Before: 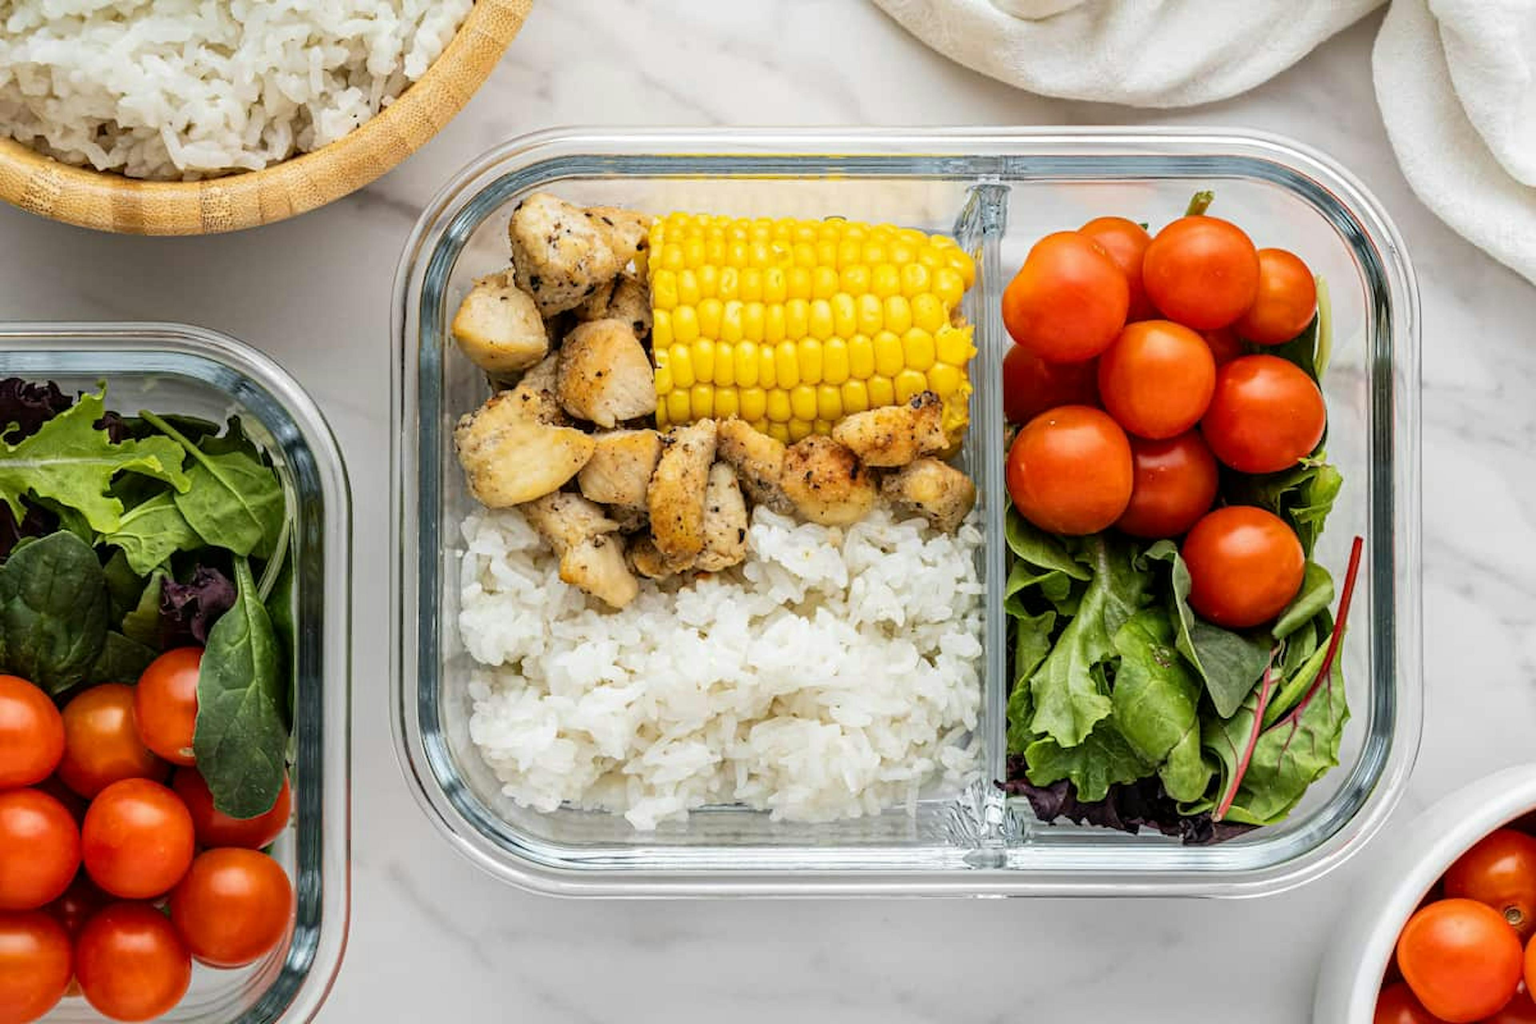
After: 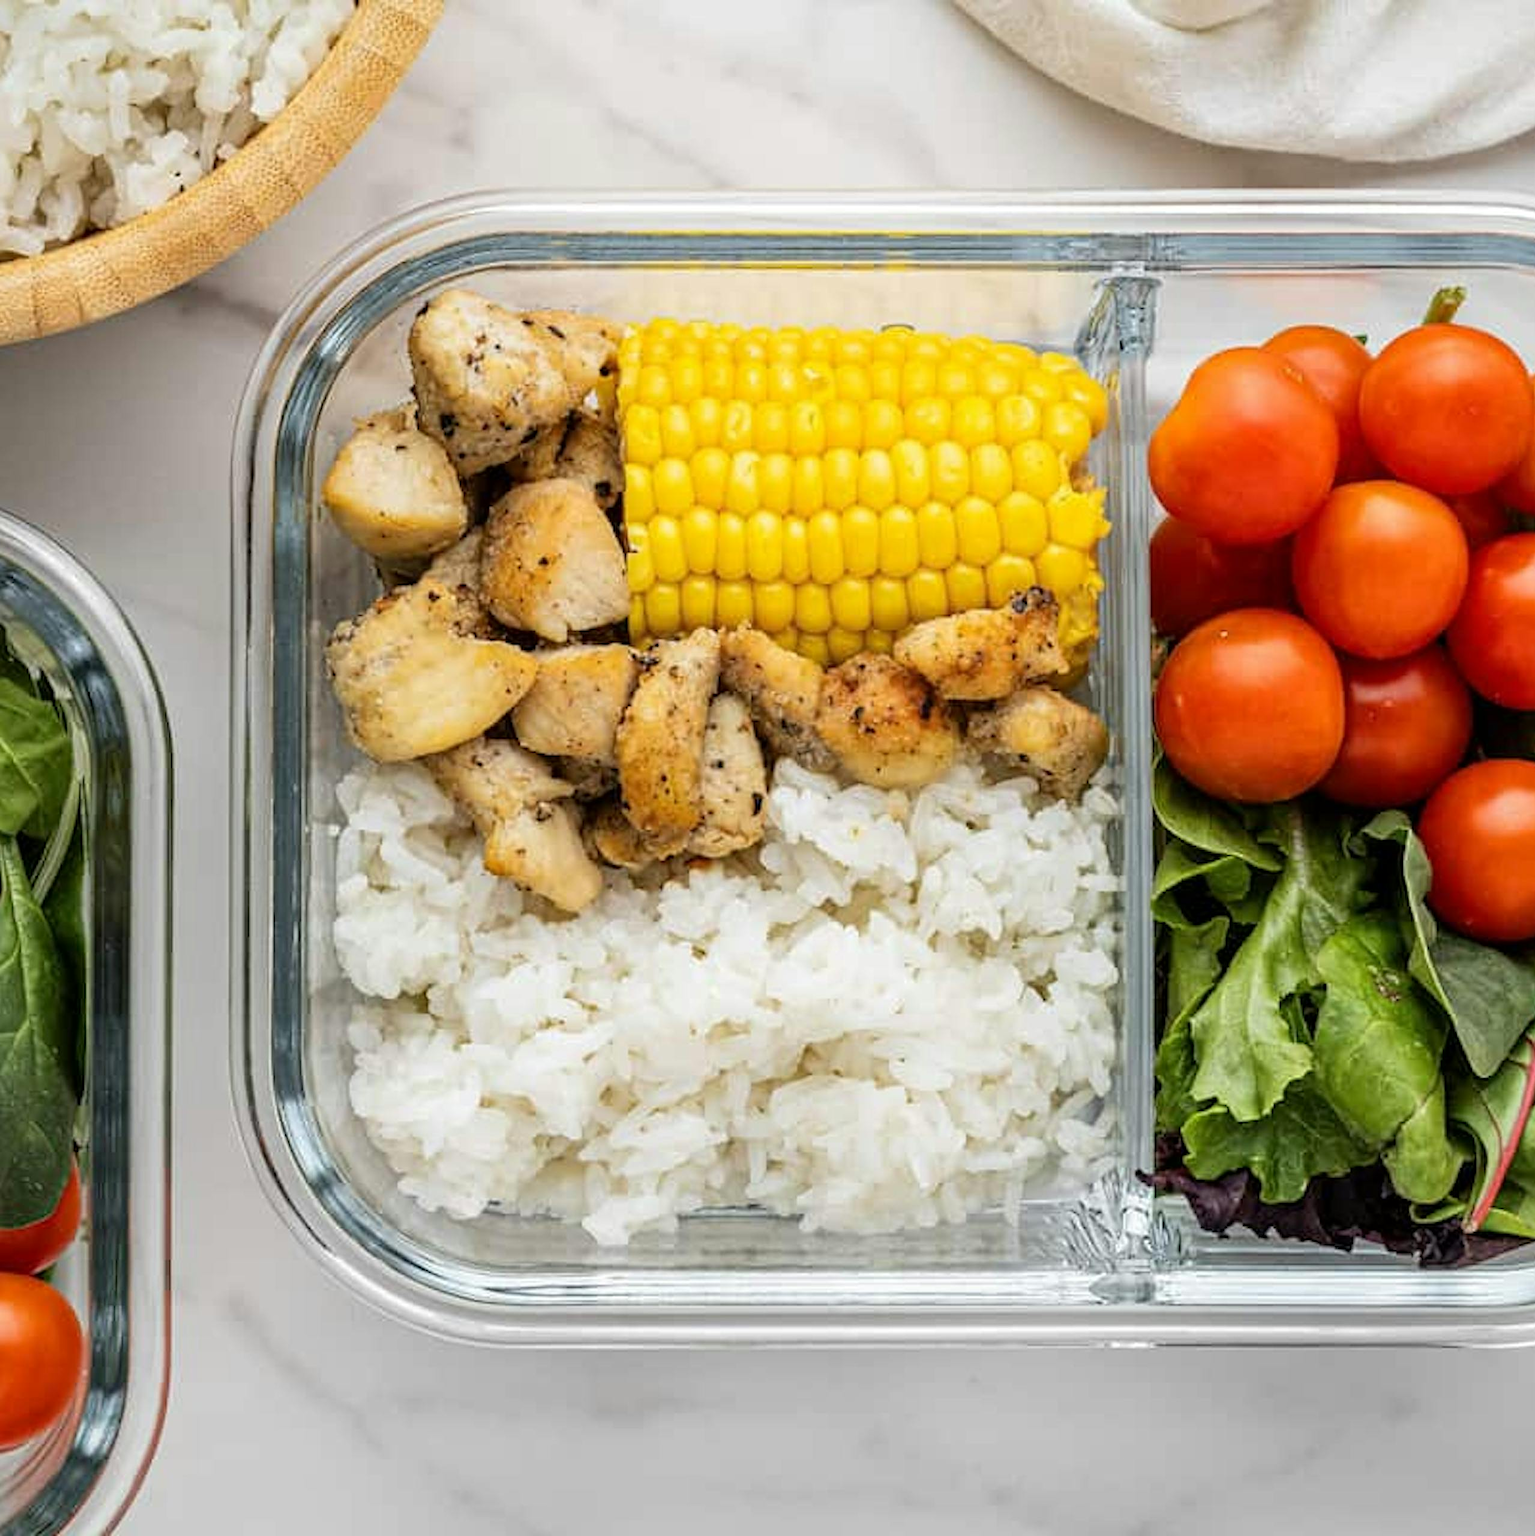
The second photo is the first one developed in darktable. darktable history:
sharpen: amount 0.2
crop: left 15.419%, right 17.914%
